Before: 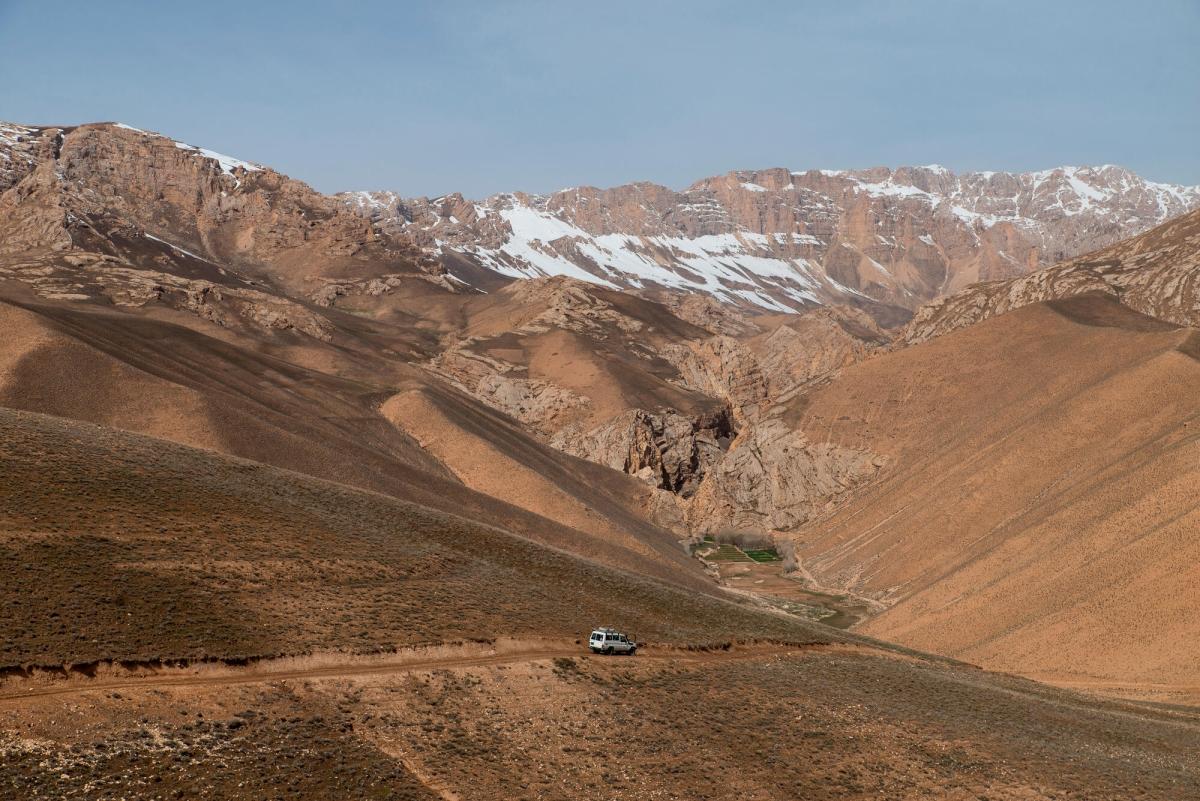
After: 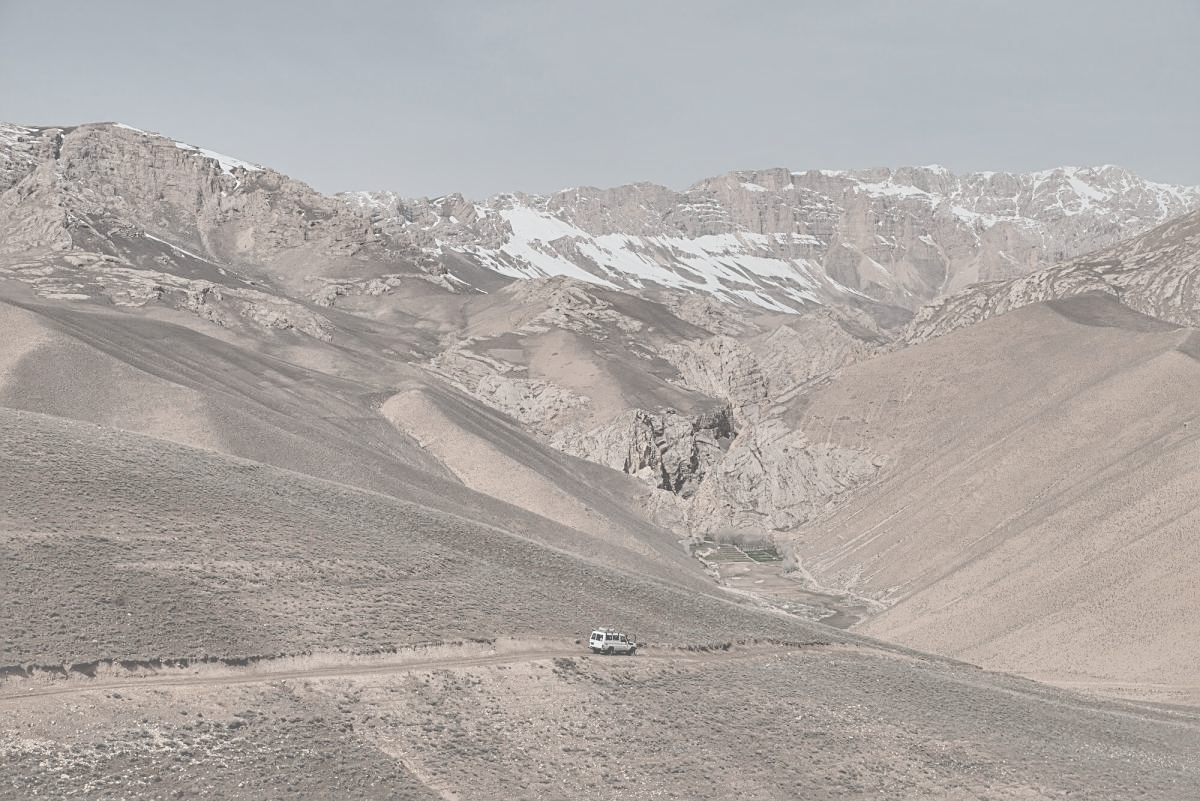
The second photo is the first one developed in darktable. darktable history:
sharpen: on, module defaults
local contrast: mode bilateral grid, contrast 20, coarseness 50, detail 130%, midtone range 0.2
shadows and highlights: low approximation 0.01, soften with gaussian
contrast brightness saturation: contrast -0.32, brightness 0.75, saturation -0.78
